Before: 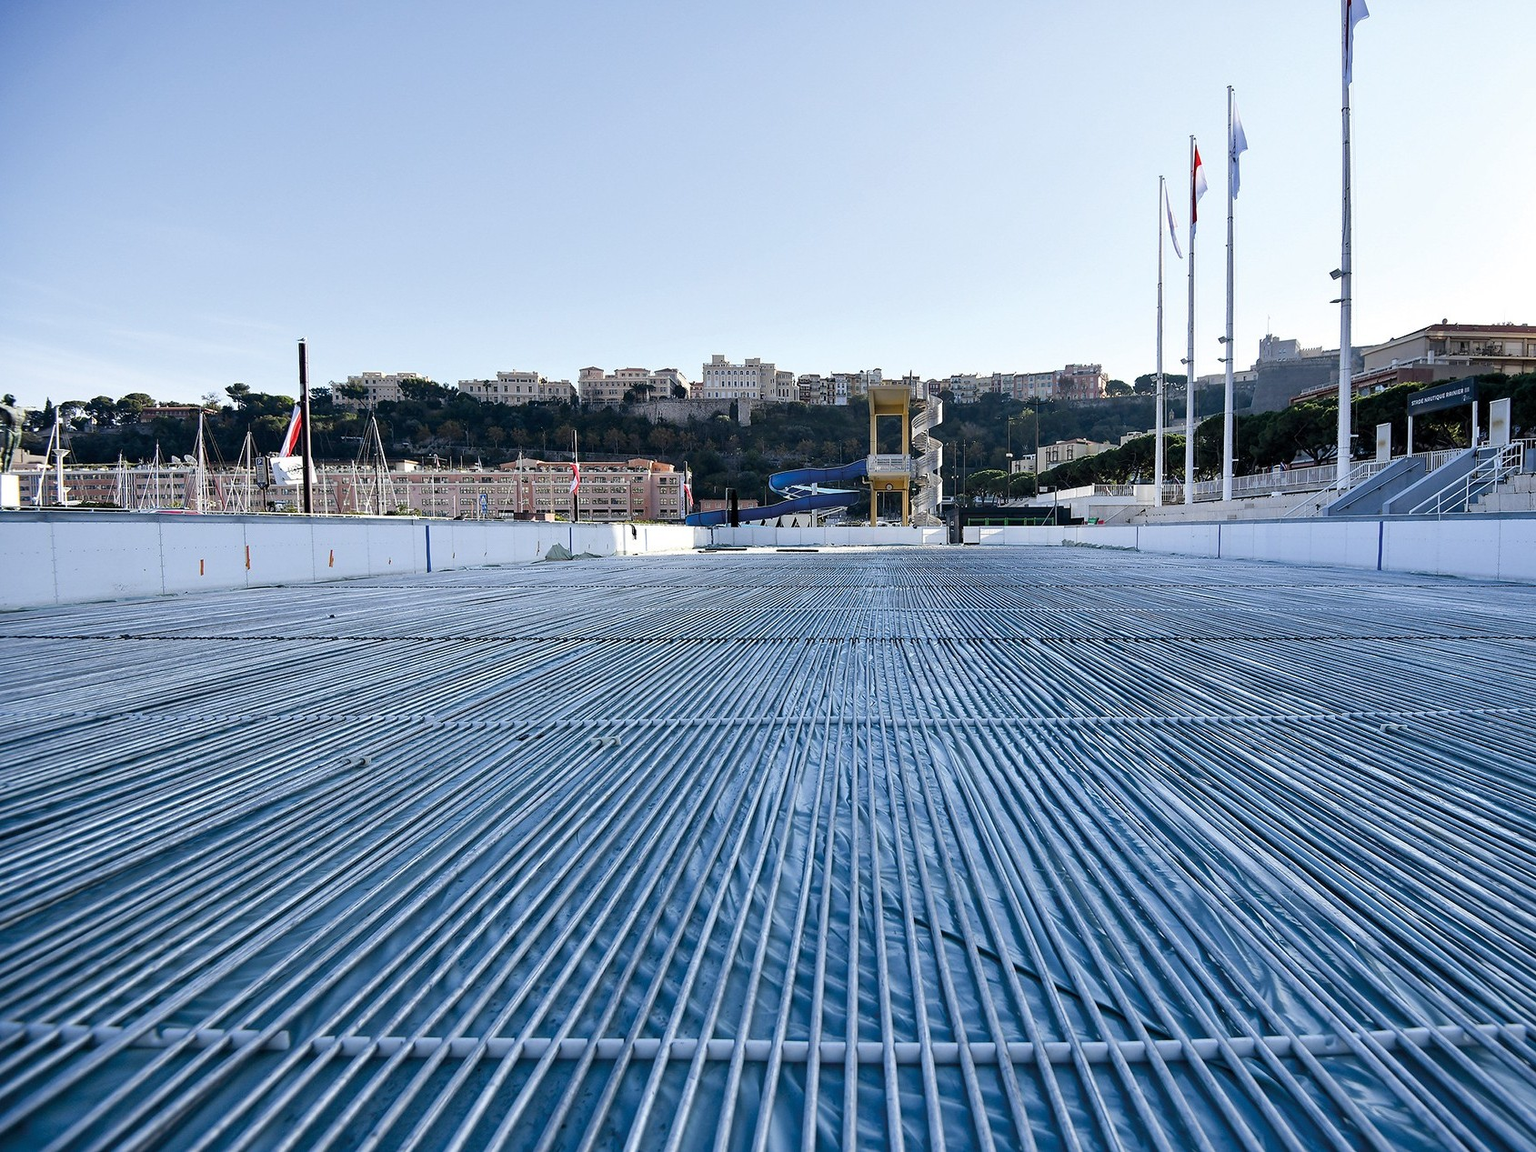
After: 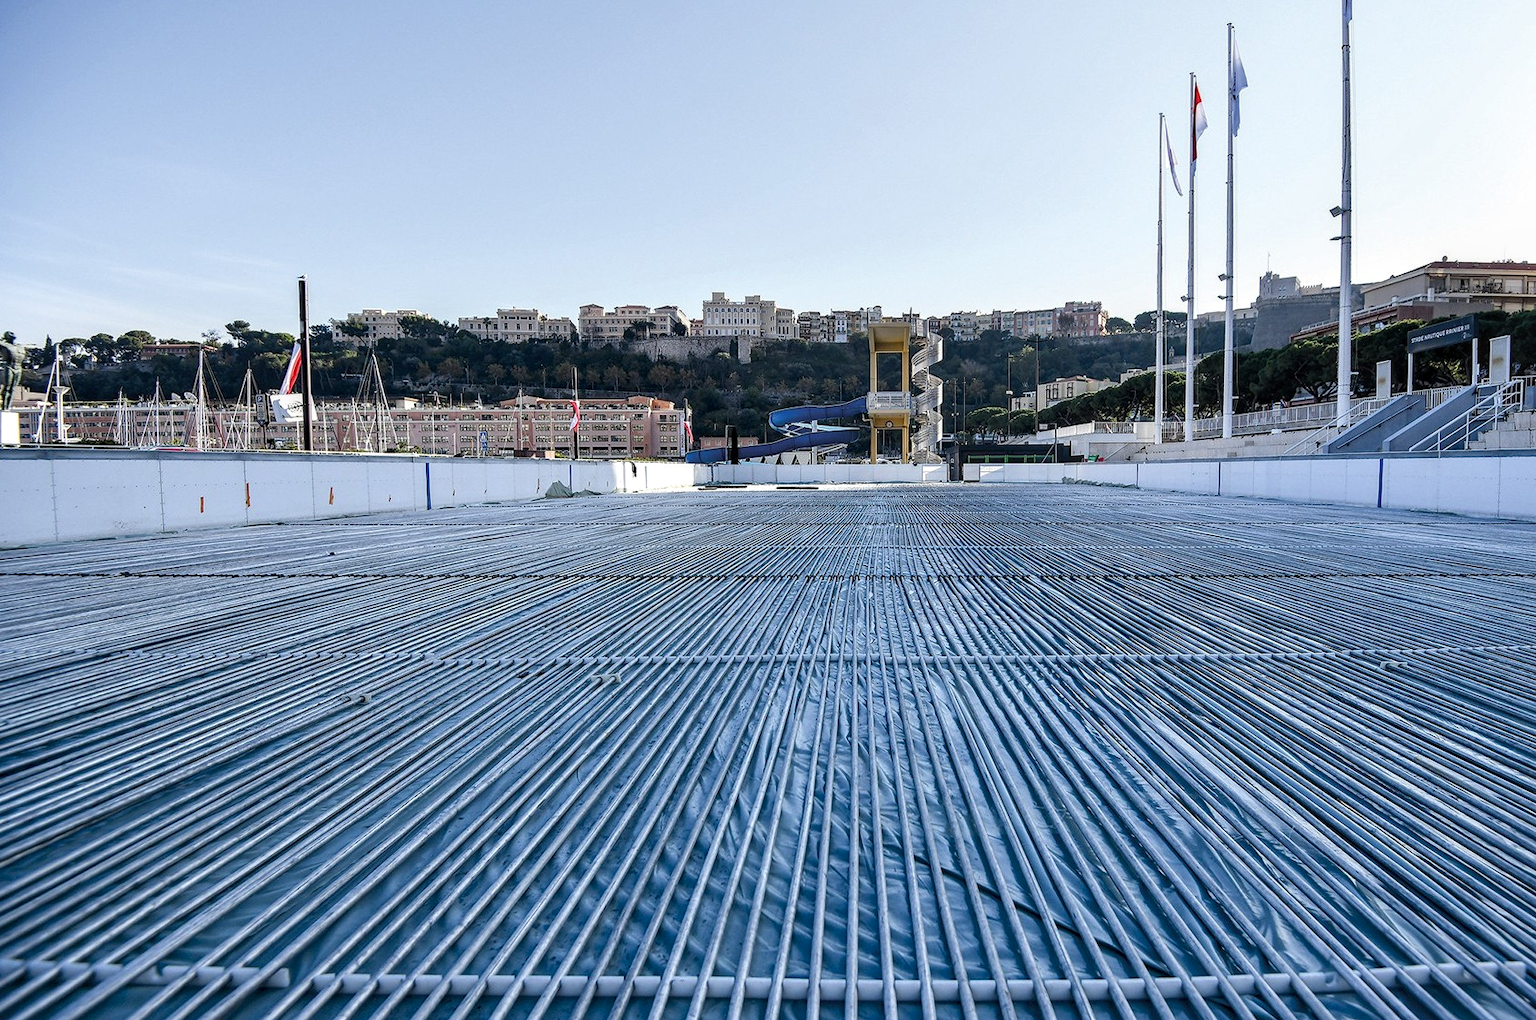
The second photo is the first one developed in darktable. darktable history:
crop and rotate: top 5.504%, bottom 5.931%
local contrast: detail 130%
